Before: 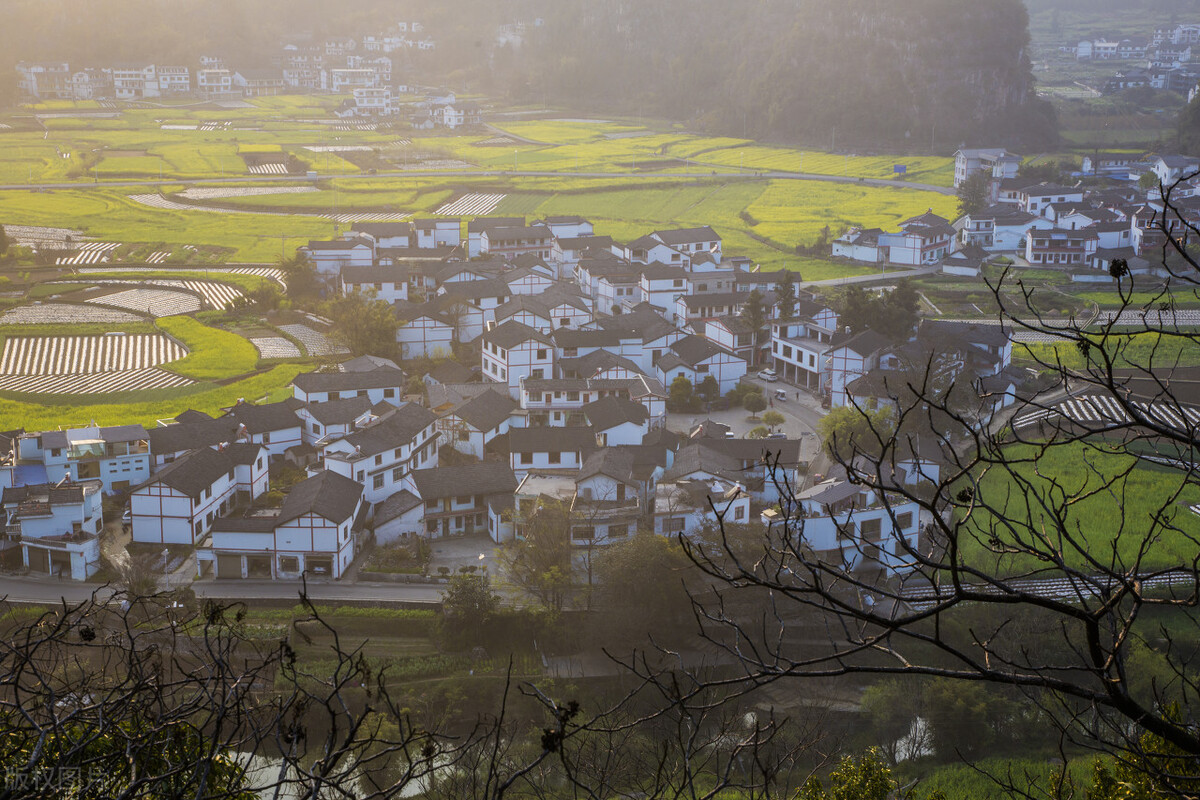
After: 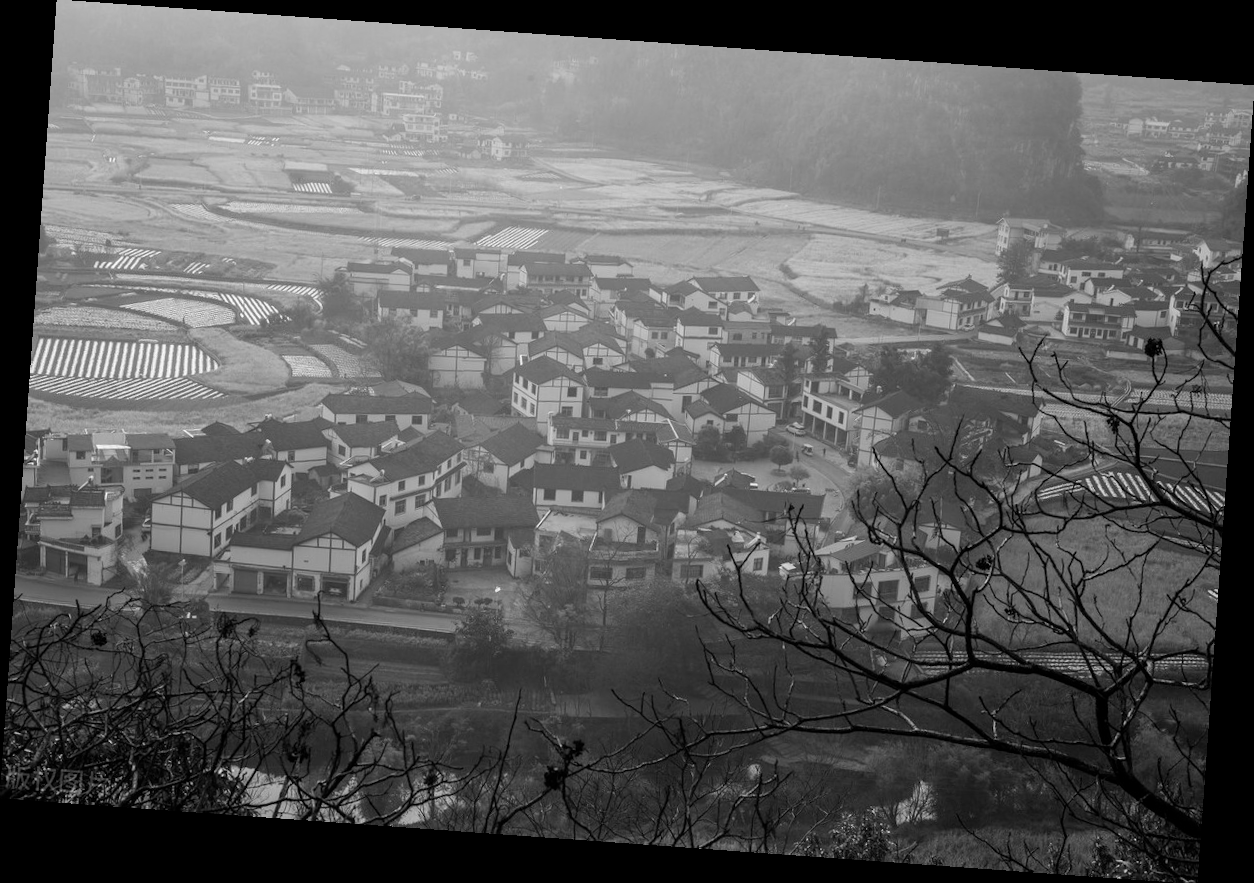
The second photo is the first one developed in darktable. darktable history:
monochrome: on, module defaults
rotate and perspective: rotation 4.1°, automatic cropping off
